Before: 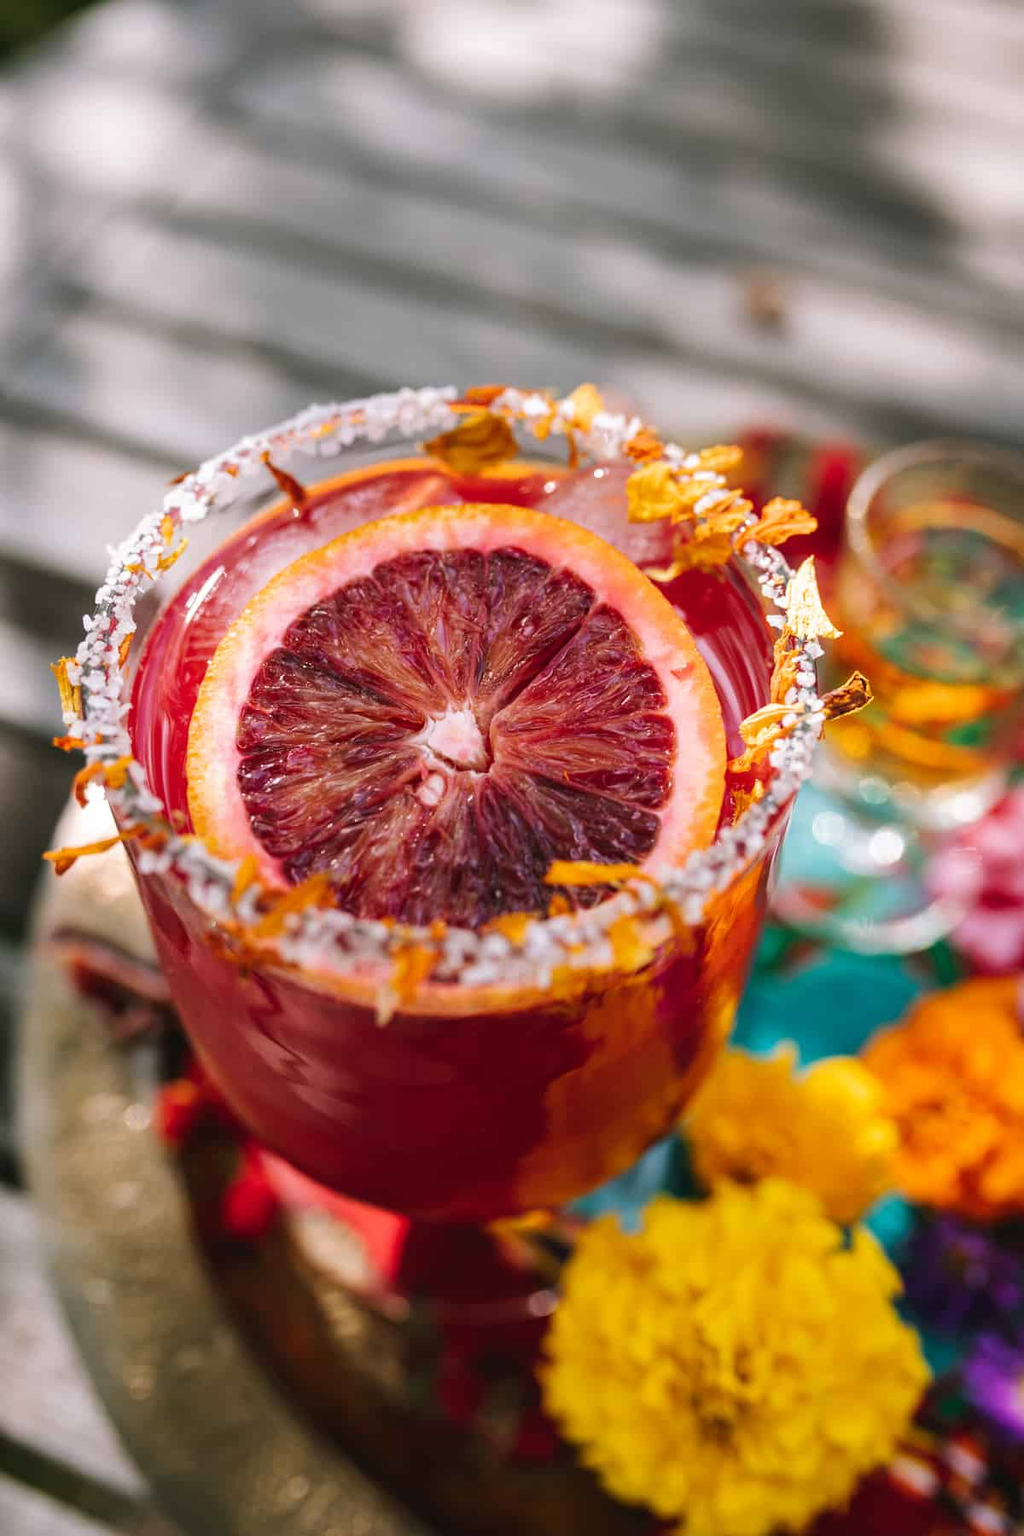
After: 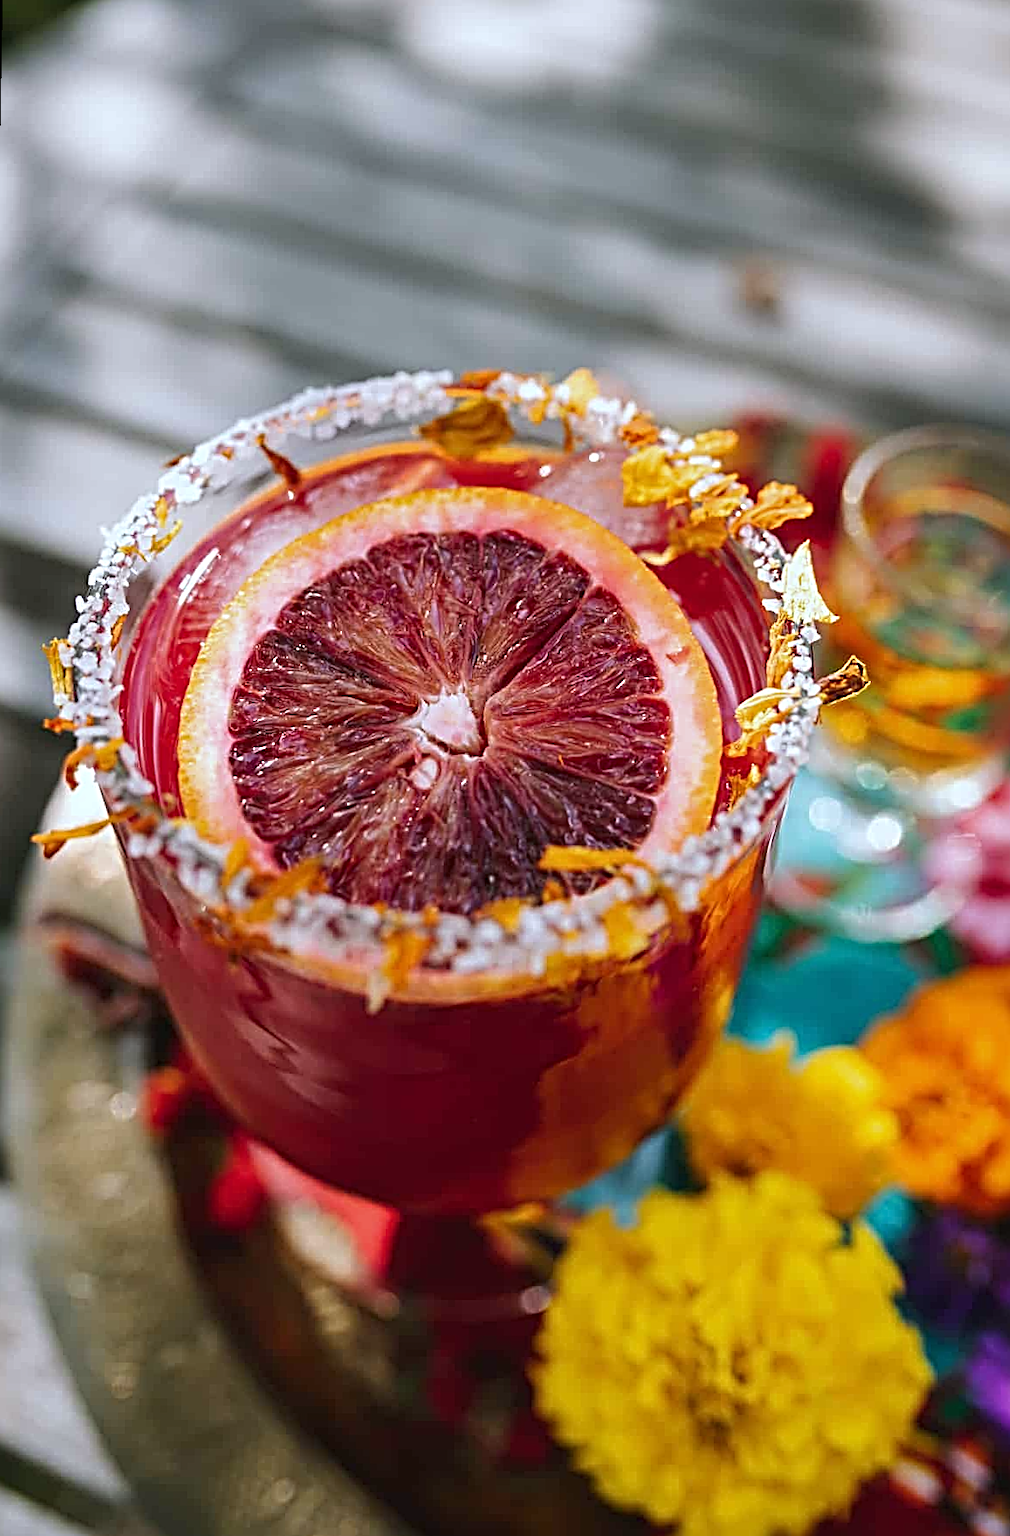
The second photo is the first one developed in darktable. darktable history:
white balance: red 0.925, blue 1.046
sharpen: radius 3.69, amount 0.928
rotate and perspective: rotation 0.226°, lens shift (vertical) -0.042, crop left 0.023, crop right 0.982, crop top 0.006, crop bottom 0.994
